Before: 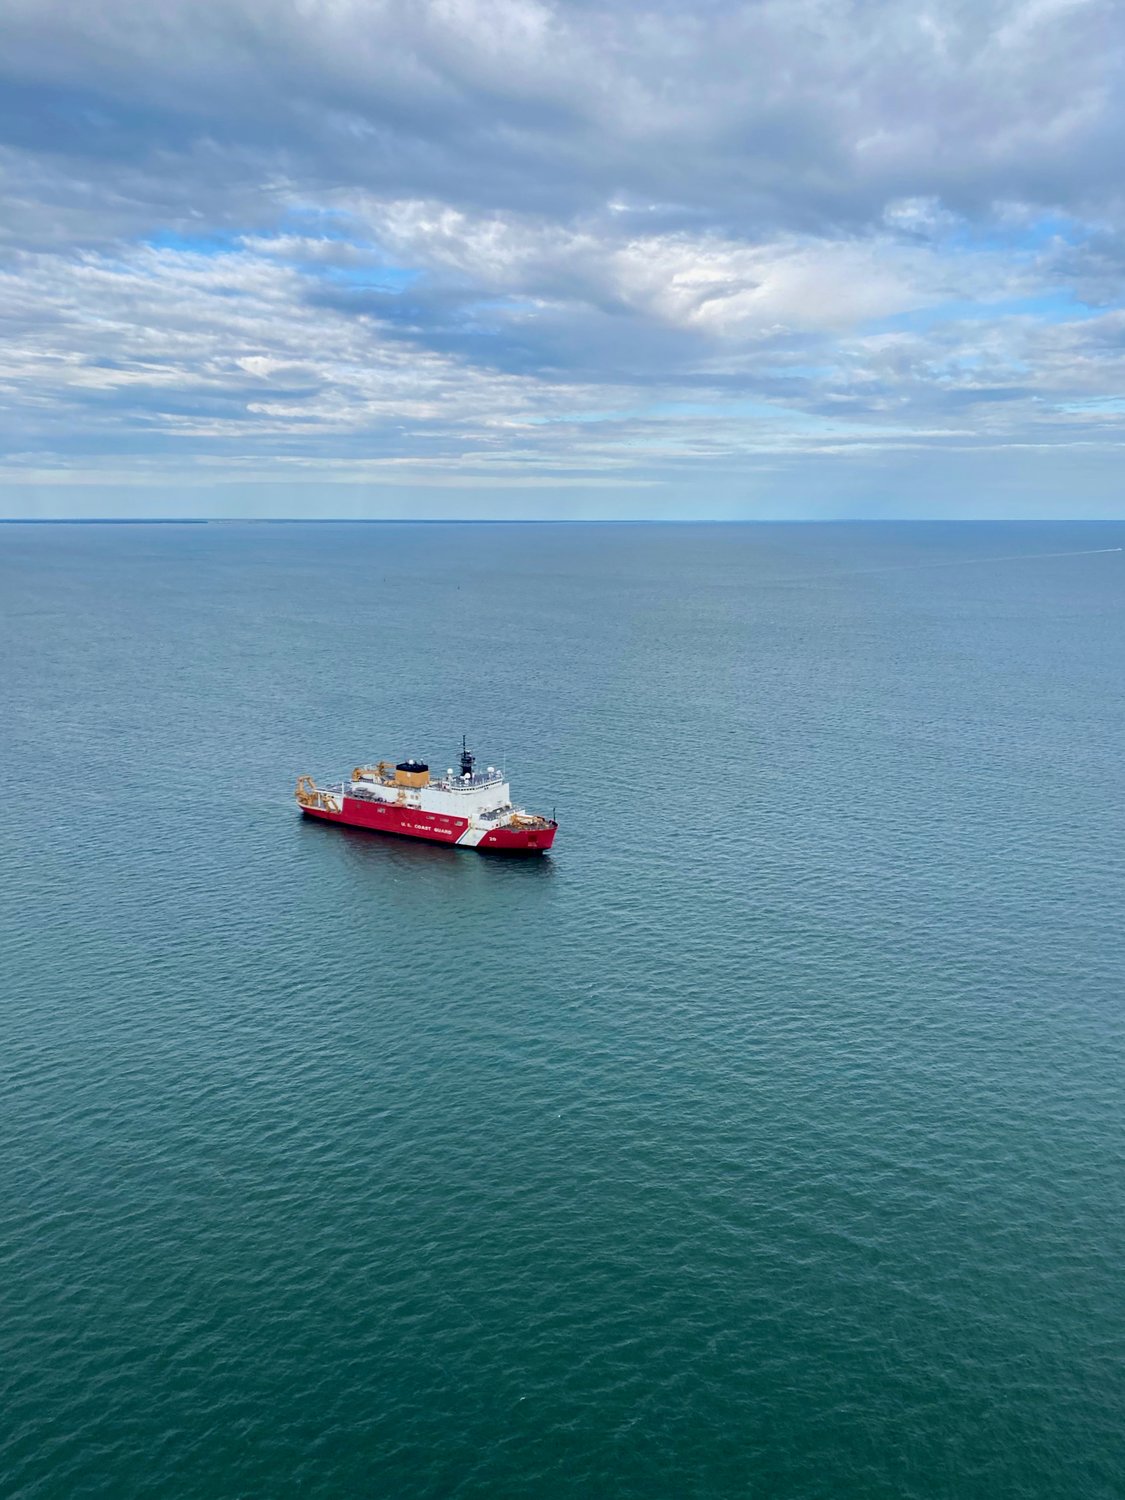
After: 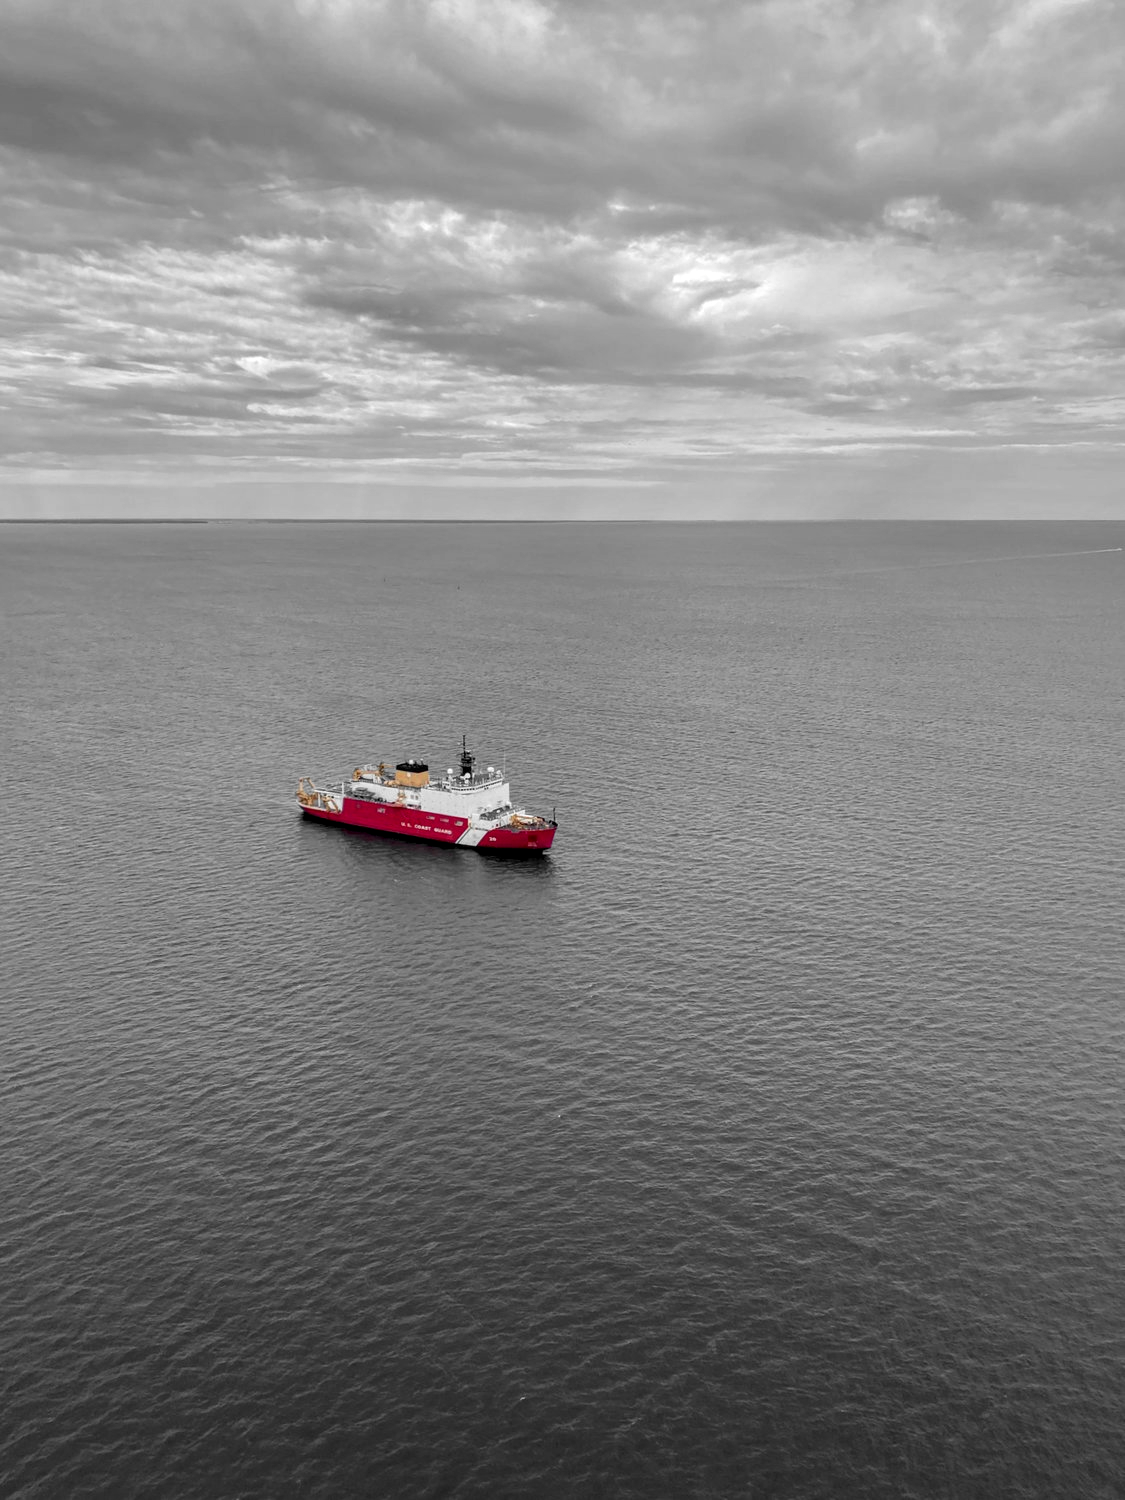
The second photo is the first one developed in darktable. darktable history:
color zones: curves: ch0 [(0, 0.447) (0.184, 0.543) (0.323, 0.476) (0.429, 0.445) (0.571, 0.443) (0.714, 0.451) (0.857, 0.452) (1, 0.447)]; ch1 [(0, 0.464) (0.176, 0.46) (0.287, 0.177) (0.429, 0.002) (0.571, 0) (0.714, 0) (0.857, 0) (1, 0.464)]
local contrast: on, module defaults
